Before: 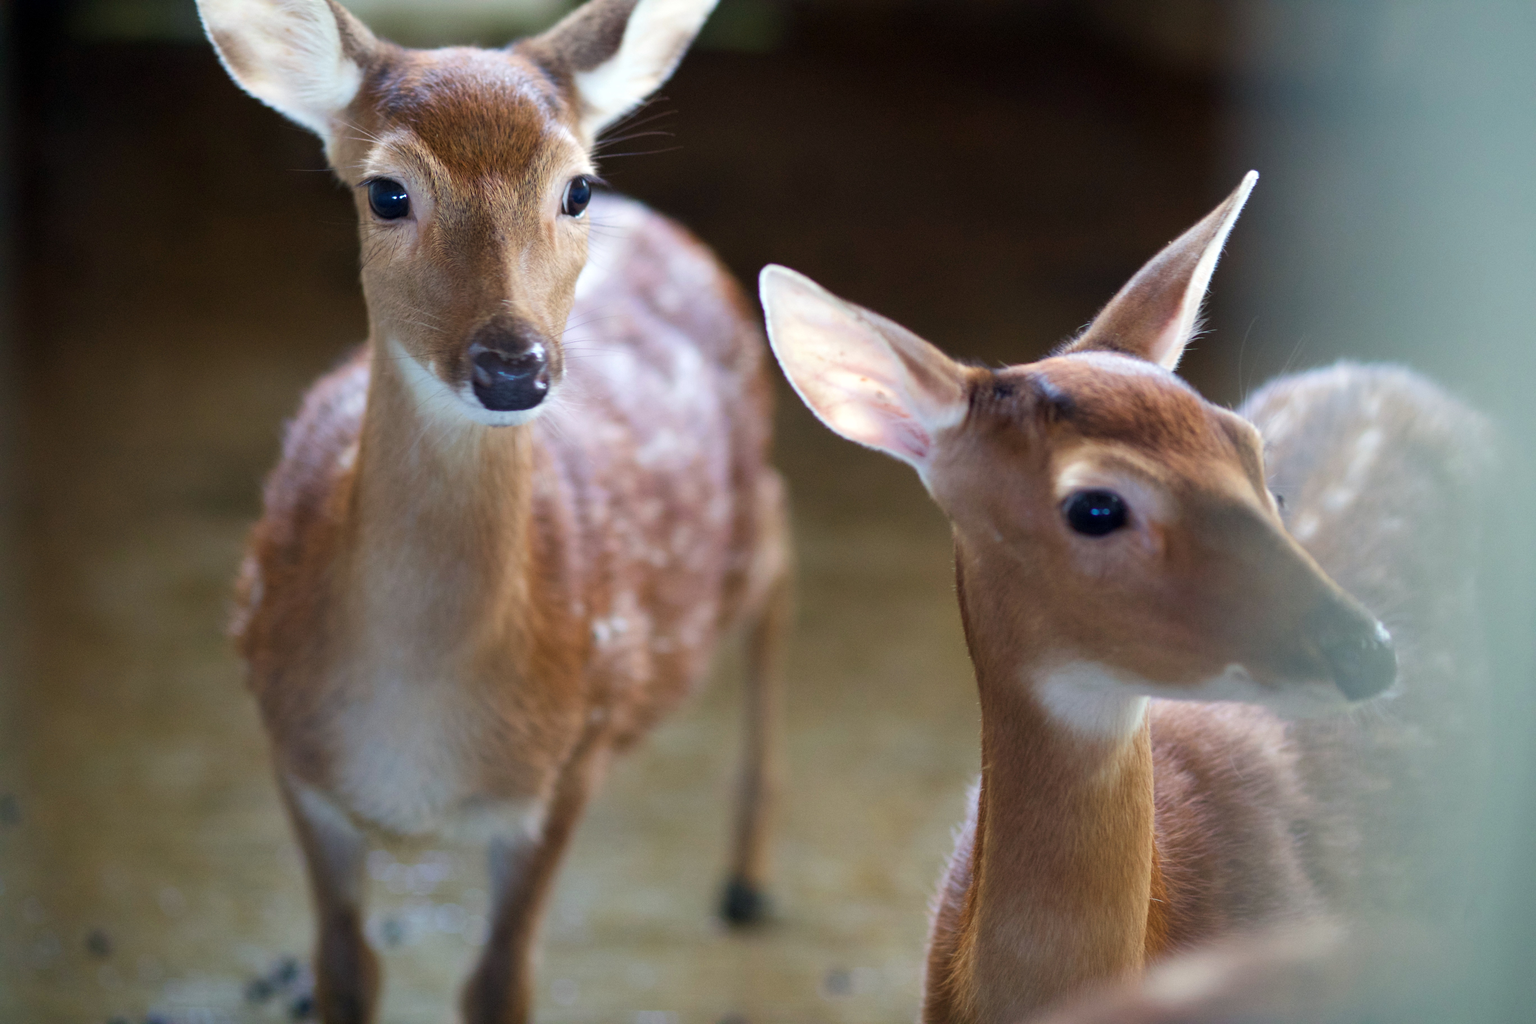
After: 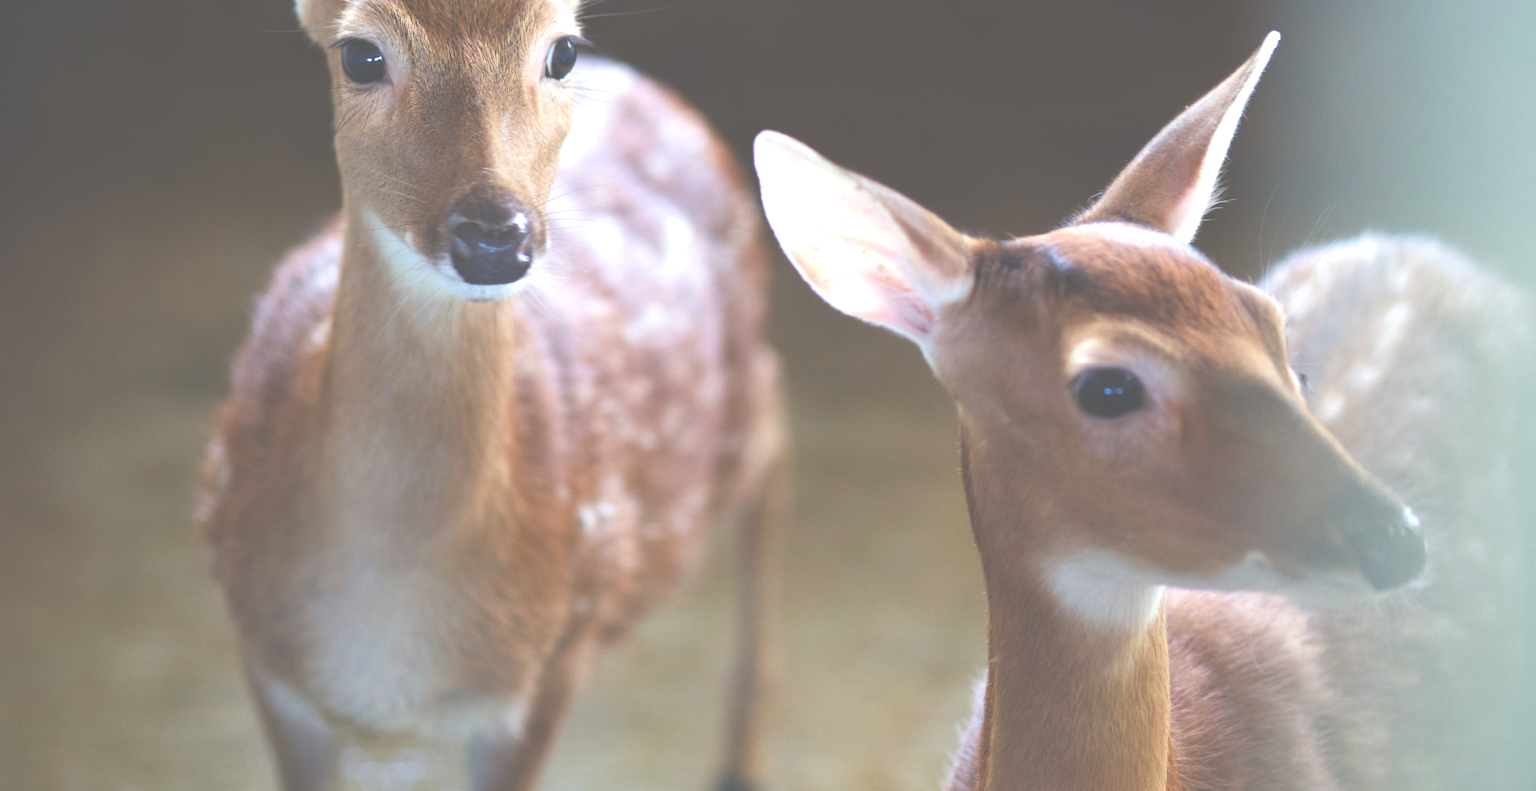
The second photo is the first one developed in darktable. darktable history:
crop and rotate: left 2.906%, top 13.839%, right 2.235%, bottom 12.811%
exposure: black level correction -0.072, exposure 0.502 EV, compensate exposure bias true, compensate highlight preservation false
